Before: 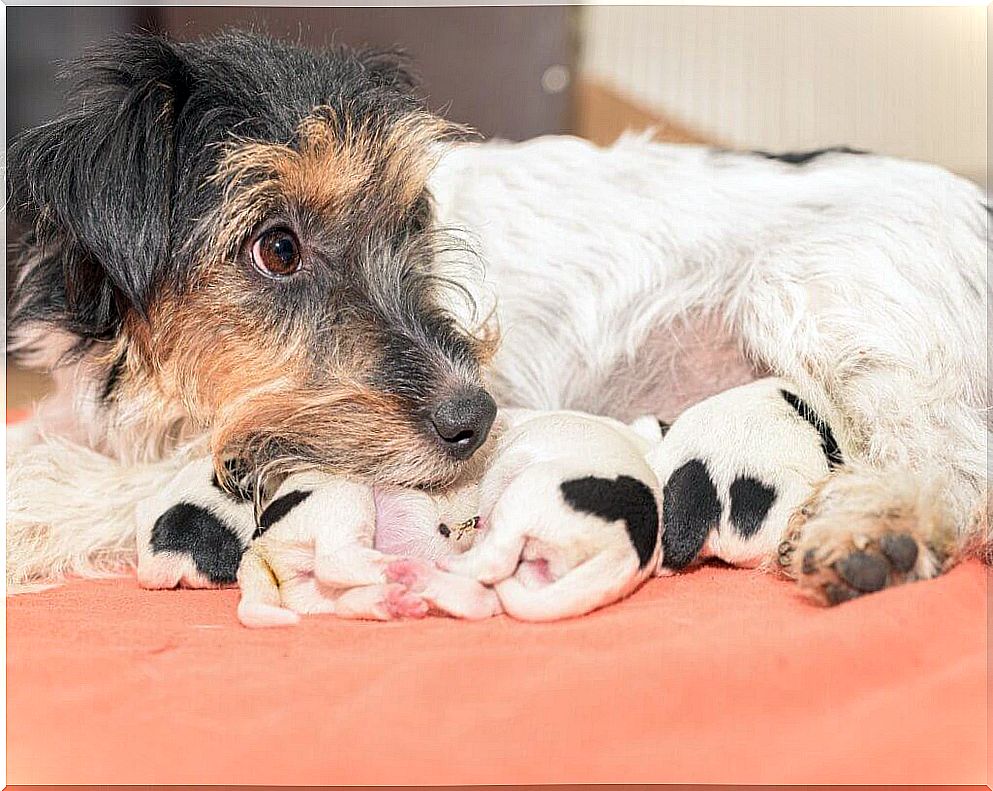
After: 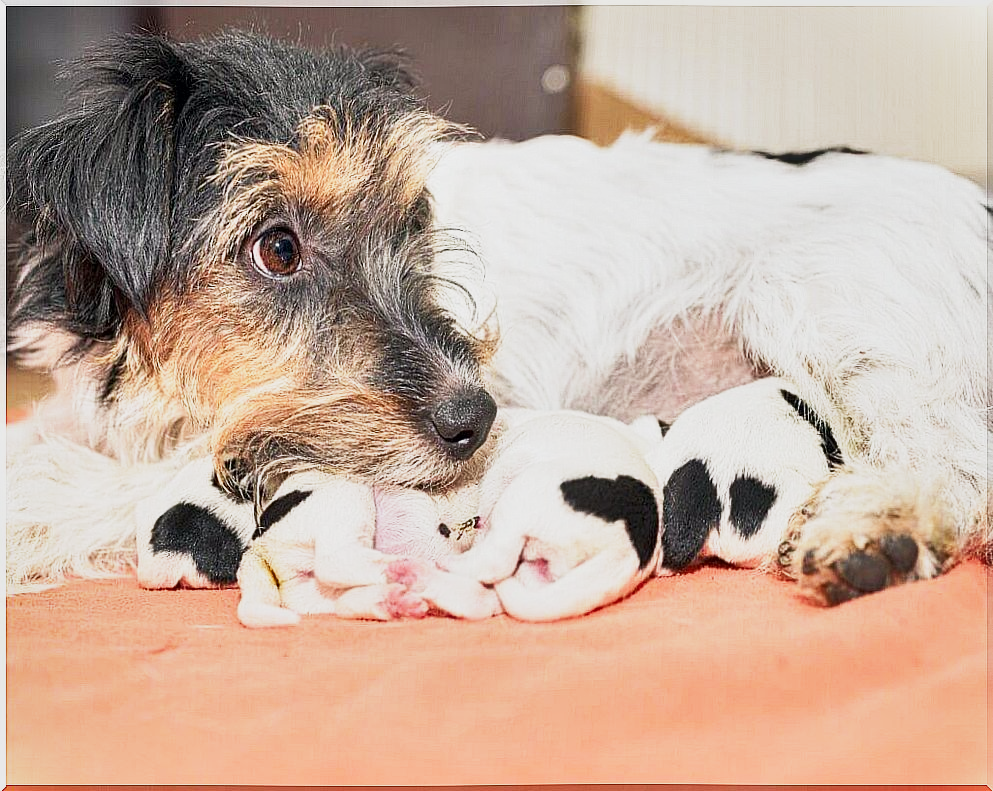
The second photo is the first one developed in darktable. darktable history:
base curve: curves: ch0 [(0, 0) (0.088, 0.125) (0.176, 0.251) (0.354, 0.501) (0.613, 0.749) (1, 0.877)], preserve colors none
tone equalizer: on, module defaults
shadows and highlights: shadows 58.57, soften with gaussian
